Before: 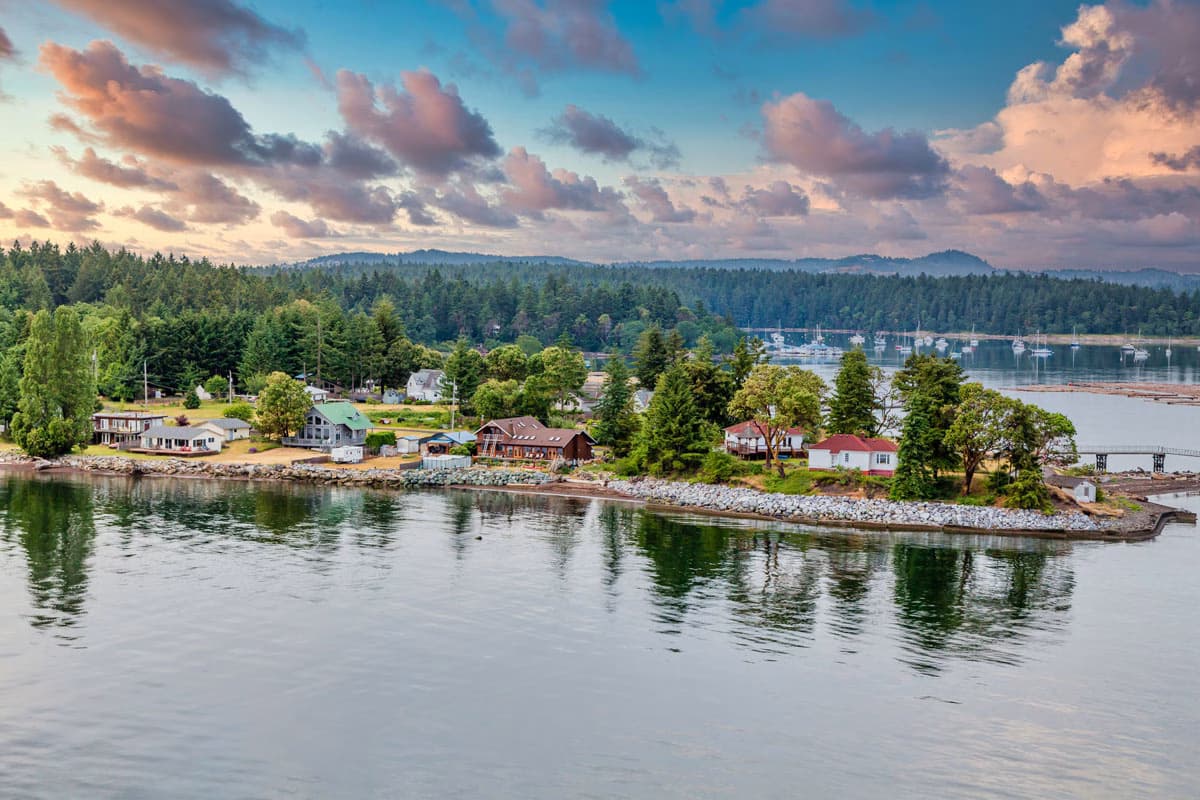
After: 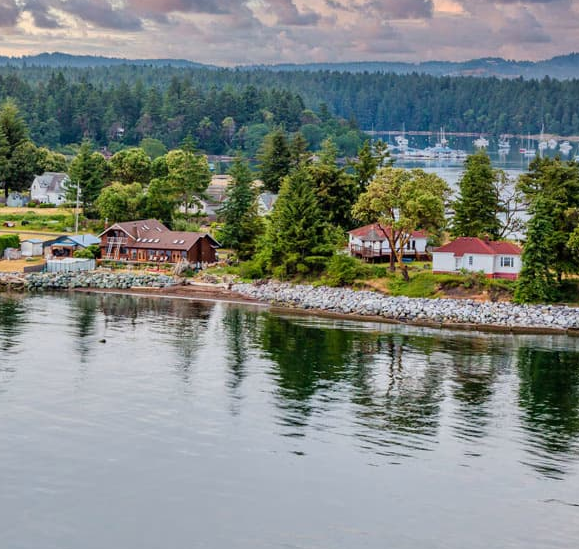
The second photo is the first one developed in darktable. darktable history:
white balance: emerald 1
crop: left 31.379%, top 24.658%, right 20.326%, bottom 6.628%
